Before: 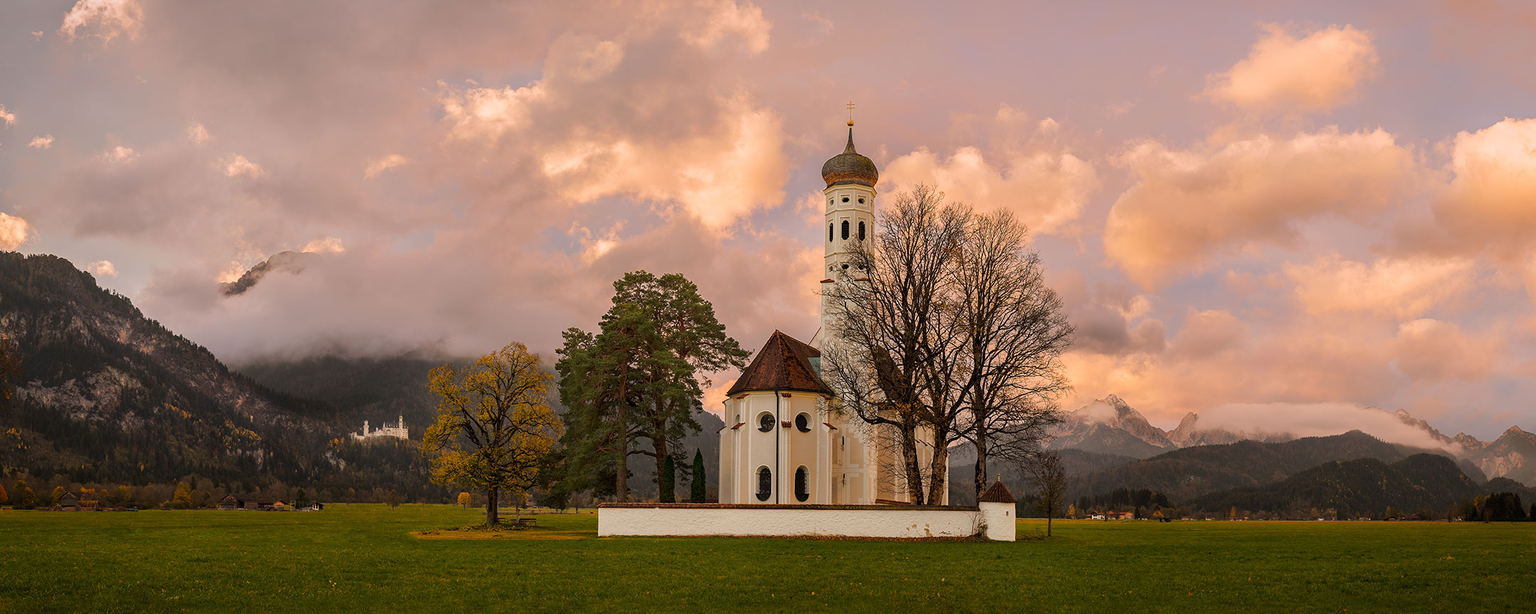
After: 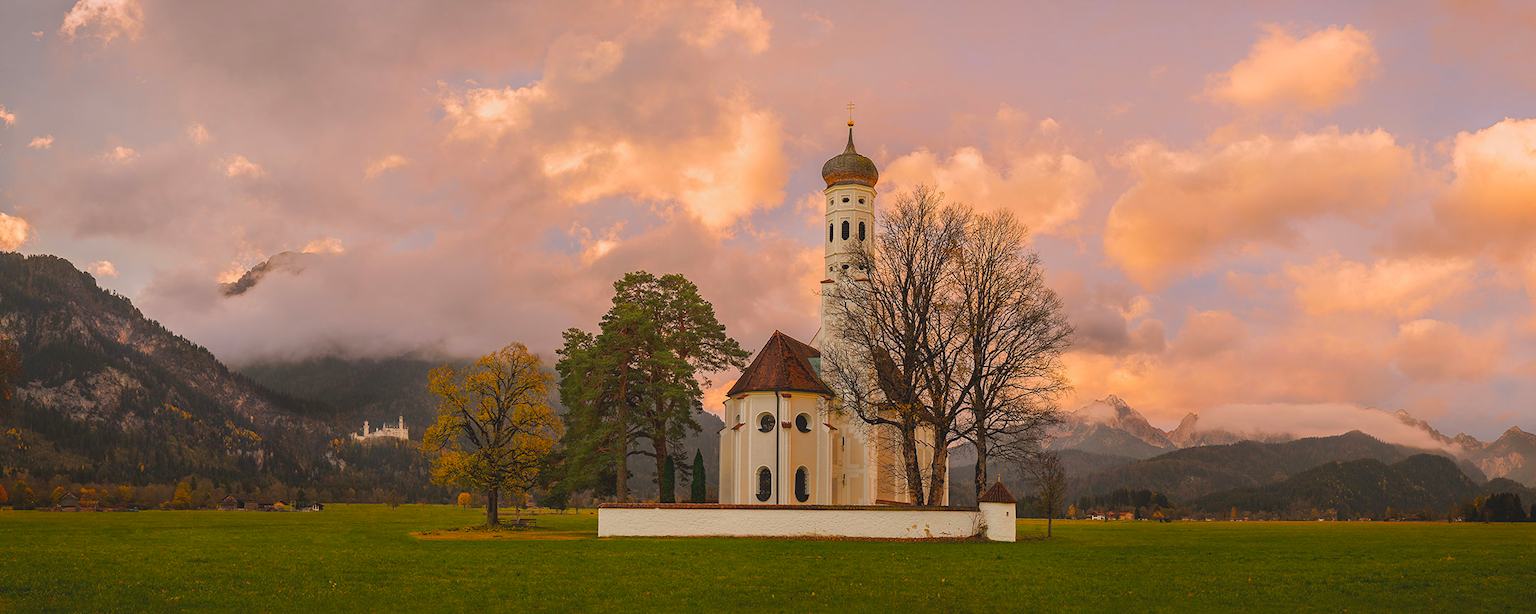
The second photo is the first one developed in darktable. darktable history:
levels: levels [0, 0.492, 0.984]
shadows and highlights: shadows -0.867, highlights 39.43
contrast brightness saturation: contrast -0.177, saturation 0.19
